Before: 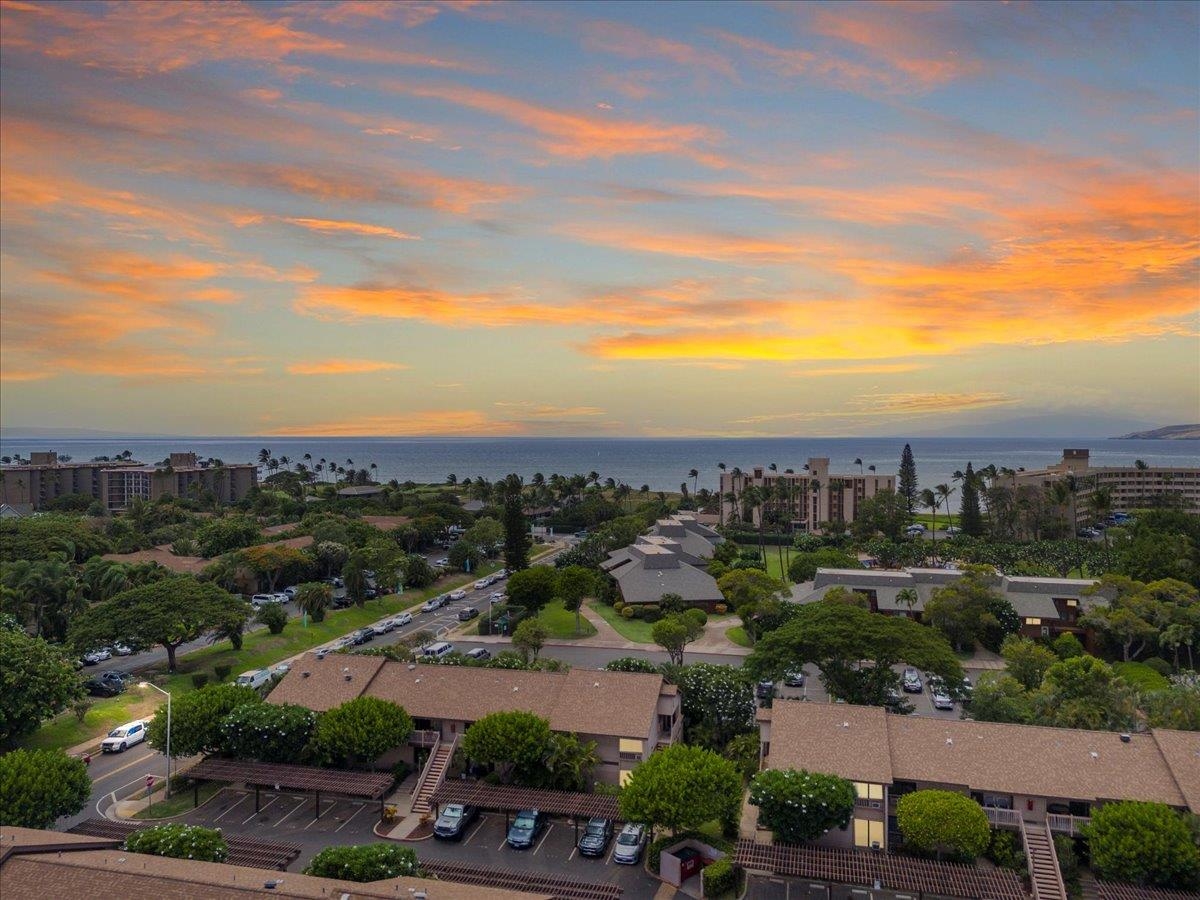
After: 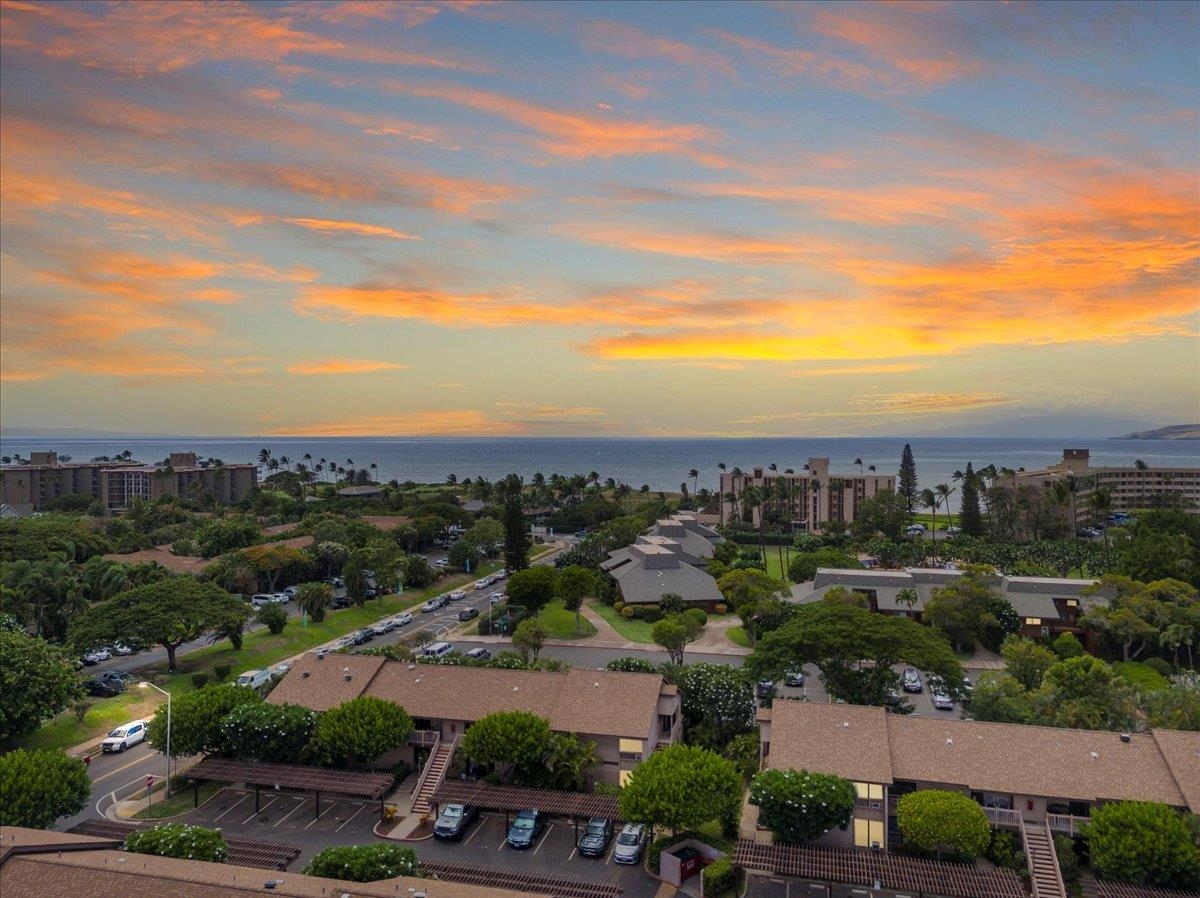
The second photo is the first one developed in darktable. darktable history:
white balance: emerald 1
crop: top 0.05%, bottom 0.098%
